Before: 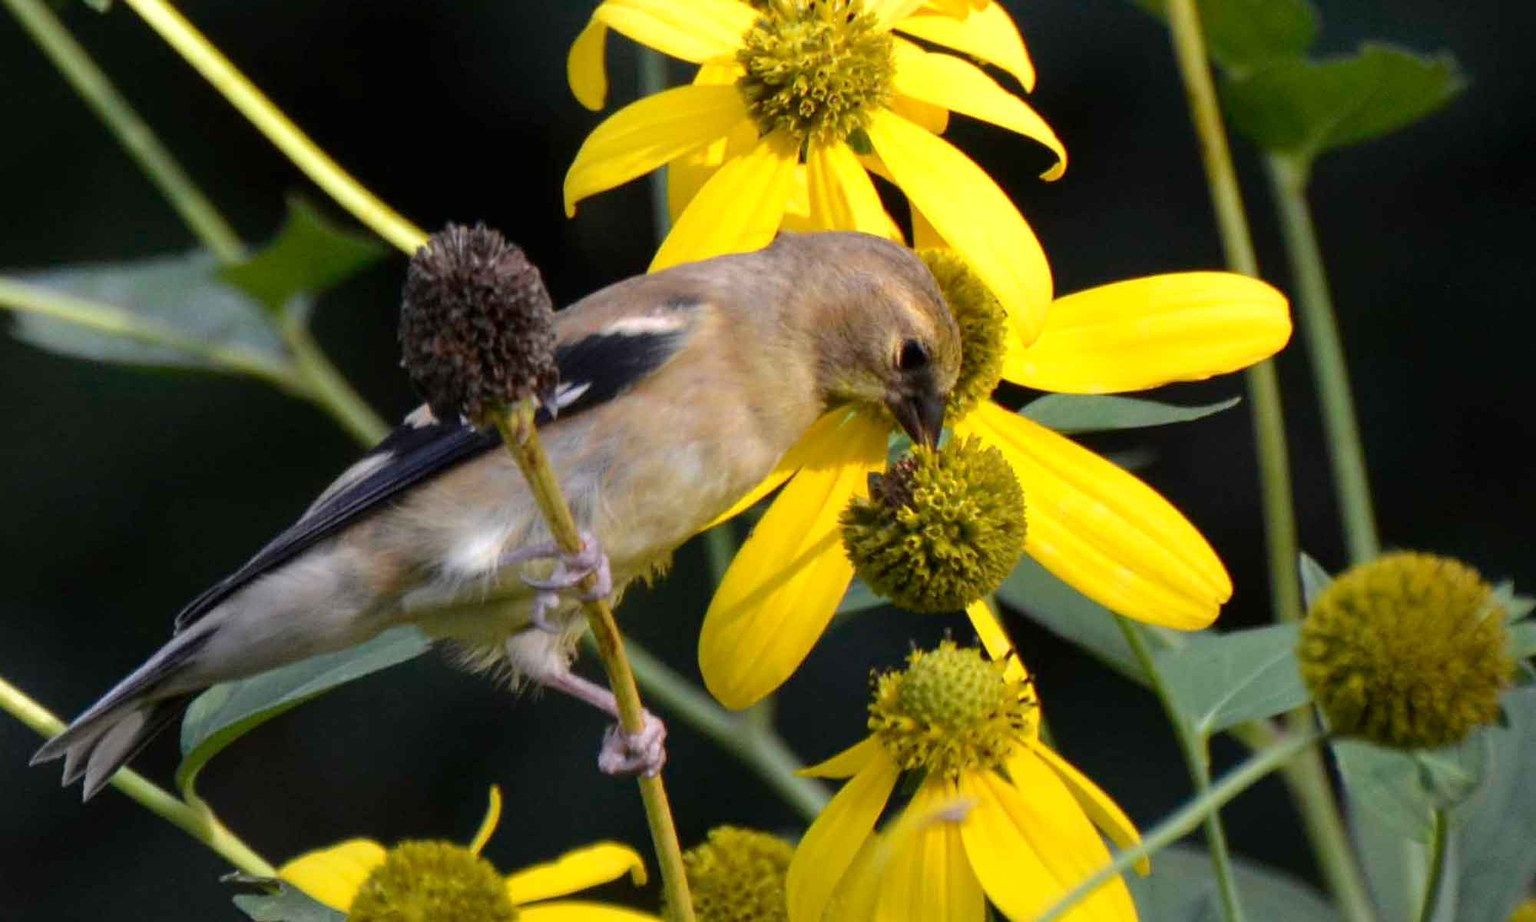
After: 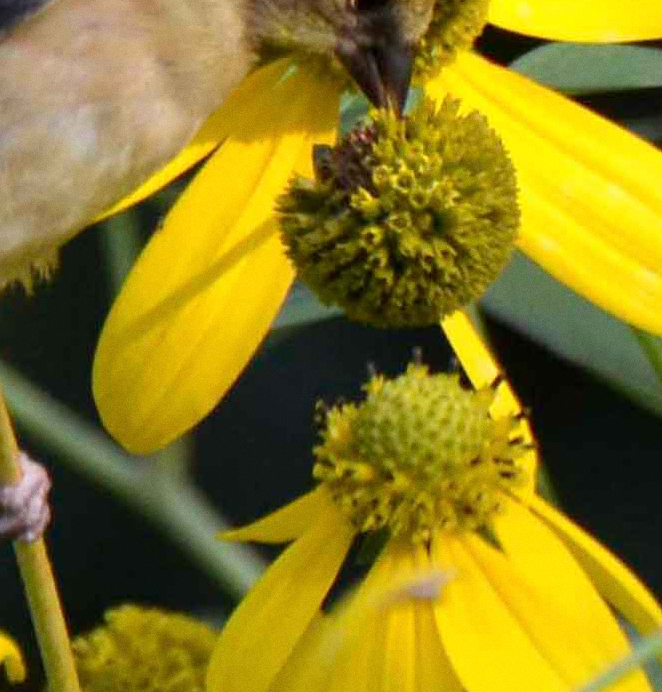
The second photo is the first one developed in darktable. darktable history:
grain: coarseness 0.09 ISO, strength 16.61%
crop: left 40.878%, top 39.176%, right 25.993%, bottom 3.081%
